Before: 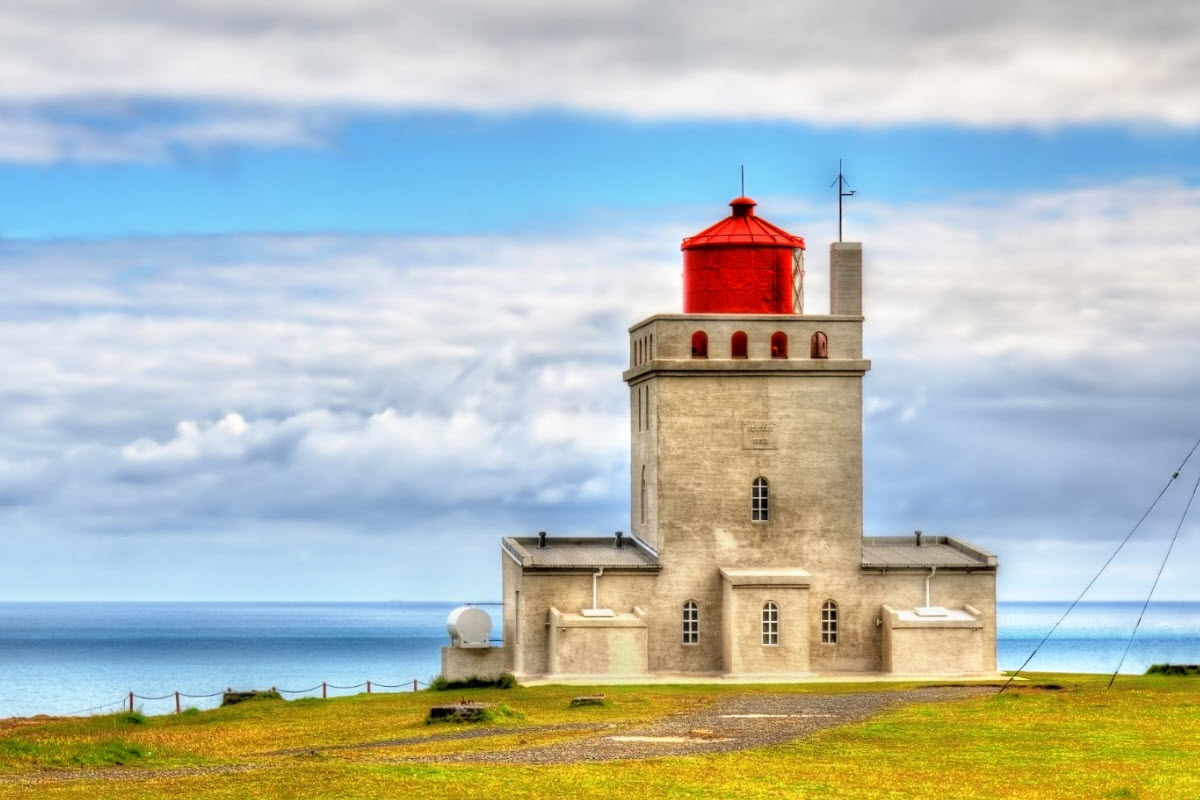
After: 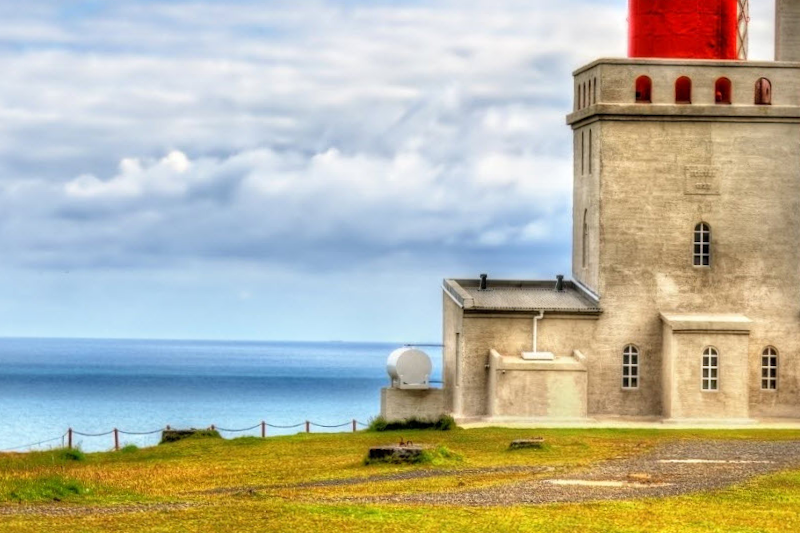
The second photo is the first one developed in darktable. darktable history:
tone equalizer: on, module defaults
crop and rotate: angle -0.82°, left 3.85%, top 31.828%, right 27.992%
